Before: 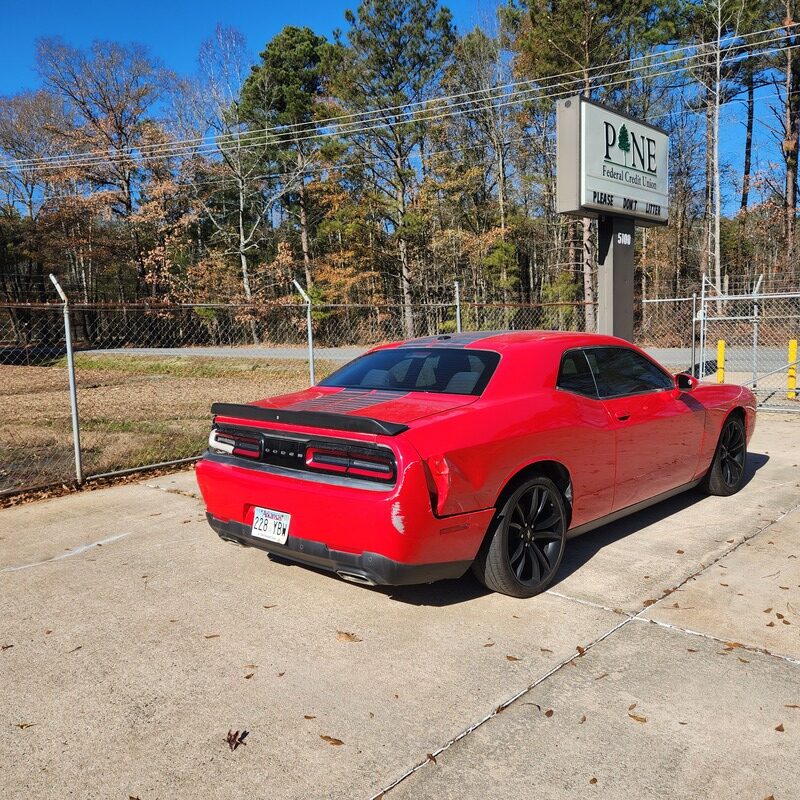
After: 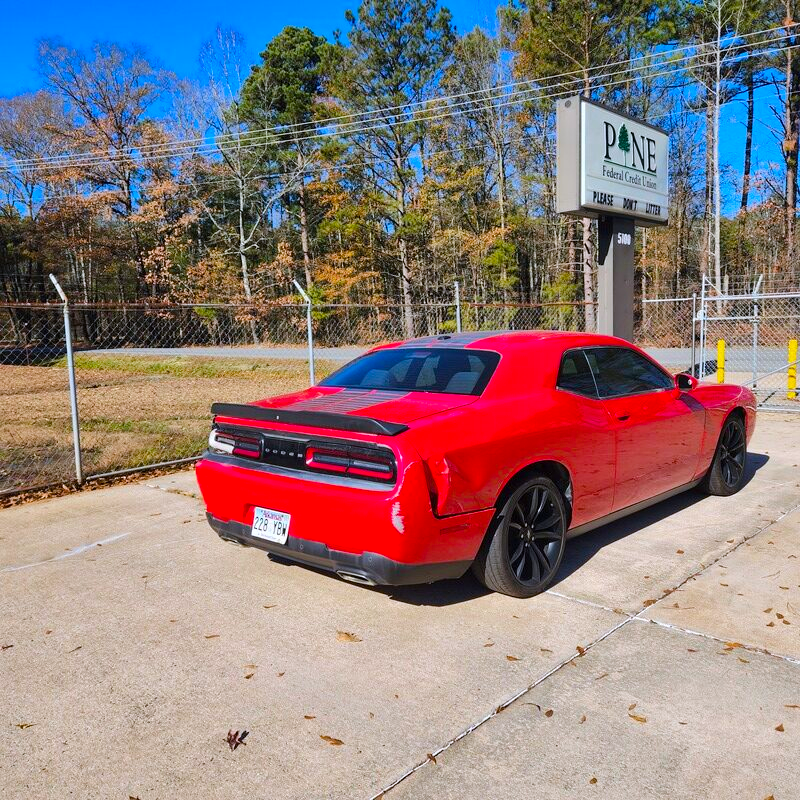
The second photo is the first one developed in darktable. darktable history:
color balance rgb: perceptual saturation grading › global saturation 25%, perceptual brilliance grading › mid-tones 10%, perceptual brilliance grading › shadows 15%, global vibrance 20%
white balance: red 0.984, blue 1.059
